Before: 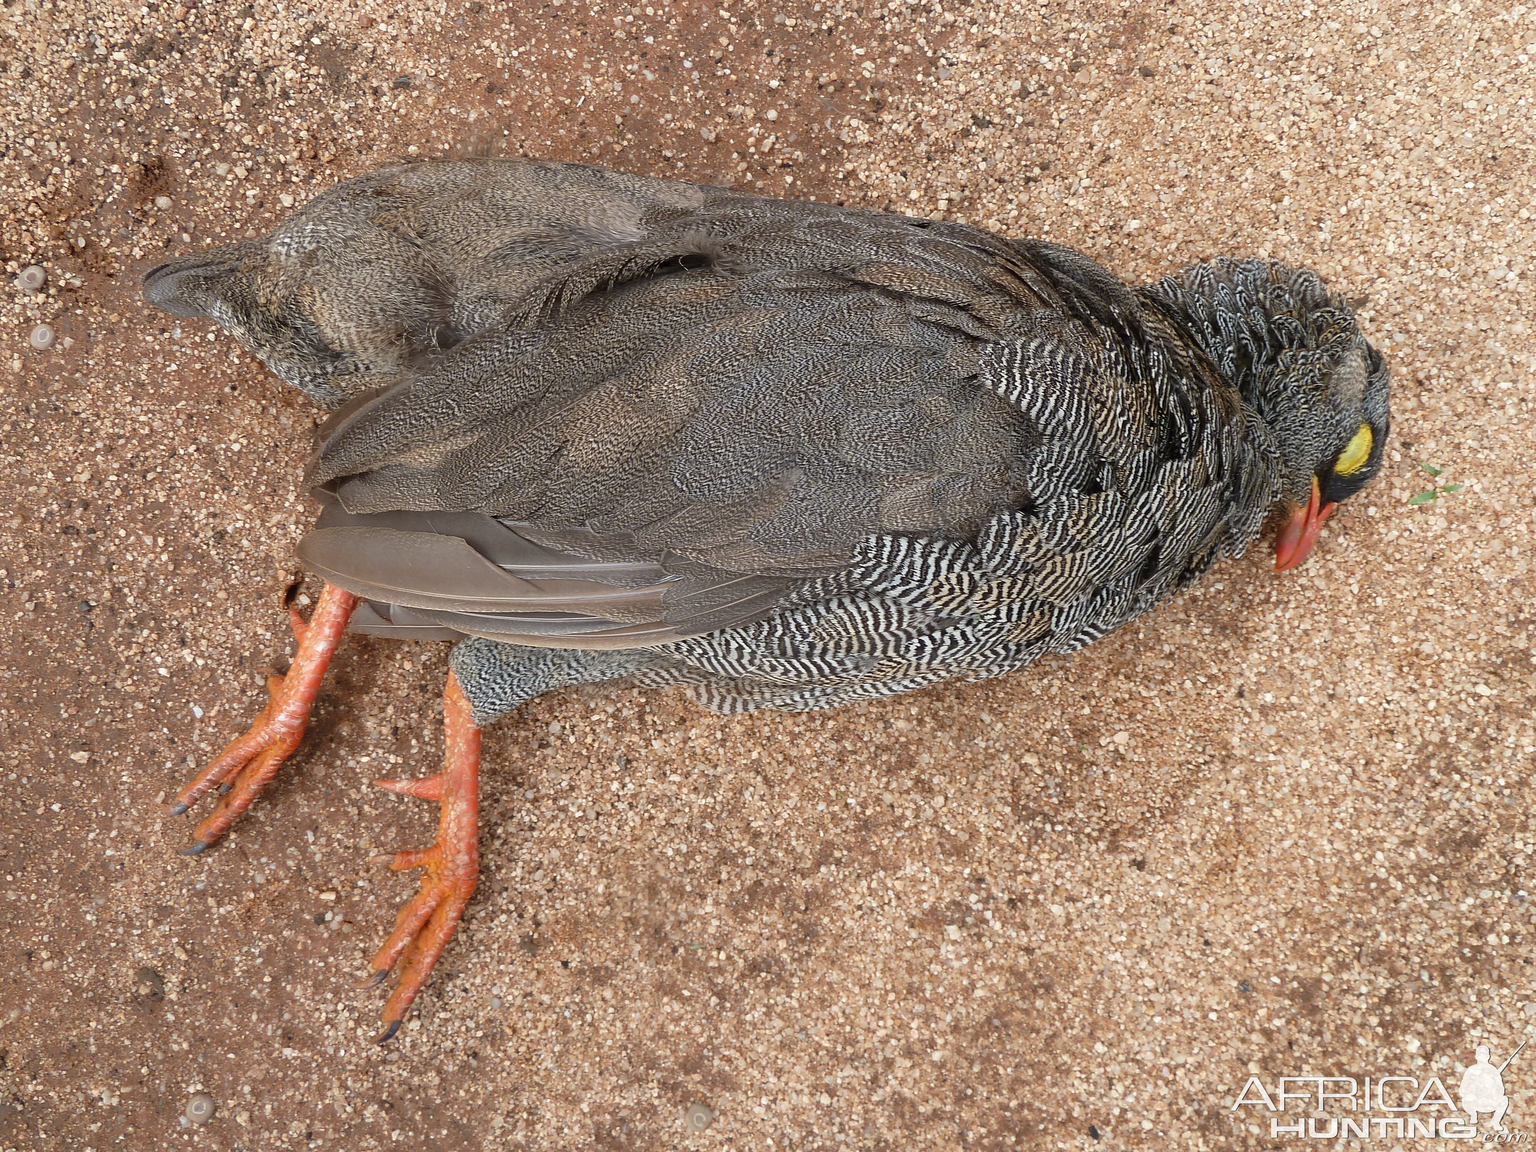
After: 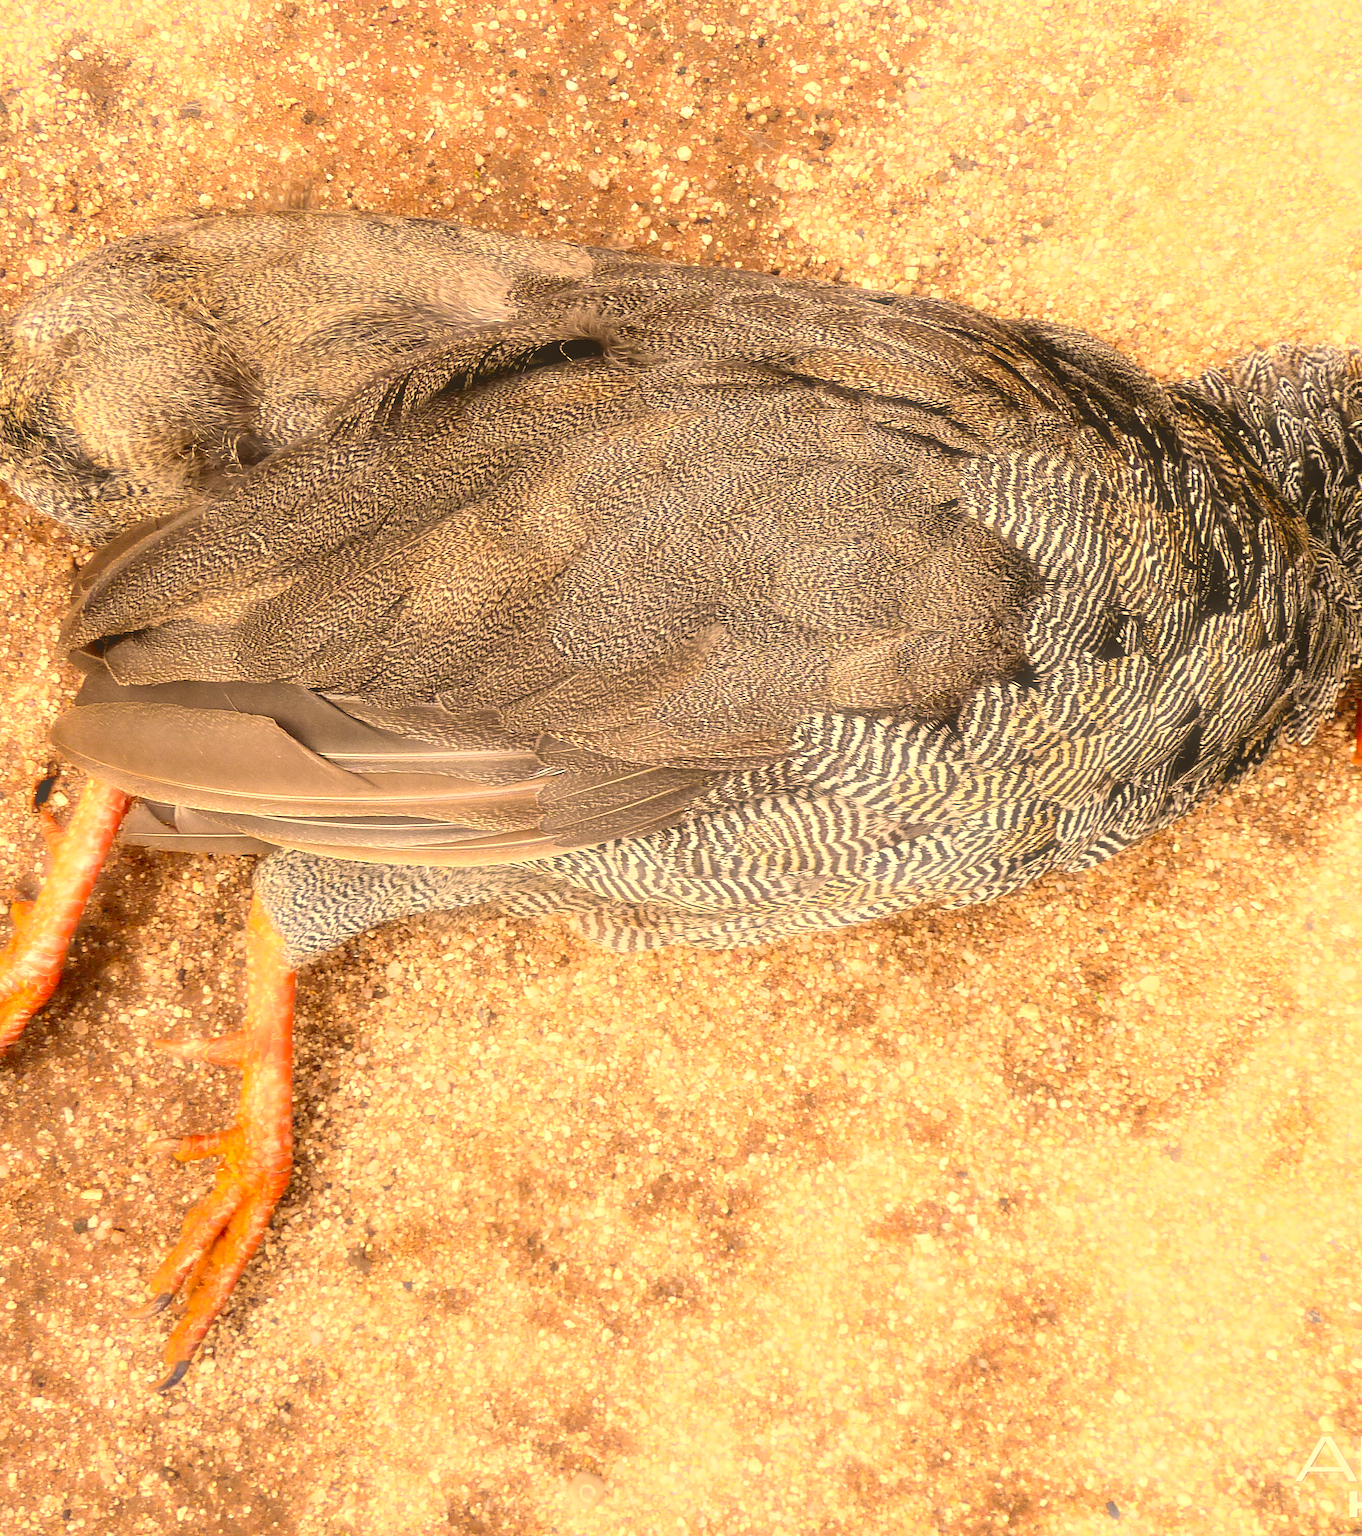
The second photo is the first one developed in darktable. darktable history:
color correction: highlights a* 17.94, highlights b* 35.39, shadows a* 1.48, shadows b* 6.42, saturation 1.01
crop: left 16.899%, right 16.556%
tone equalizer: -8 EV -0.75 EV, -7 EV -0.7 EV, -6 EV -0.6 EV, -5 EV -0.4 EV, -3 EV 0.4 EV, -2 EV 0.6 EV, -1 EV 0.7 EV, +0 EV 0.75 EV, edges refinement/feathering 500, mask exposure compensation -1.57 EV, preserve details no
rgb levels: levels [[0.01, 0.419, 0.839], [0, 0.5, 1], [0, 0.5, 1]]
tone curve: curves: ch0 [(0, 0.137) (1, 1)], color space Lab, linked channels, preserve colors none
bloom: size 5%, threshold 95%, strength 15%
